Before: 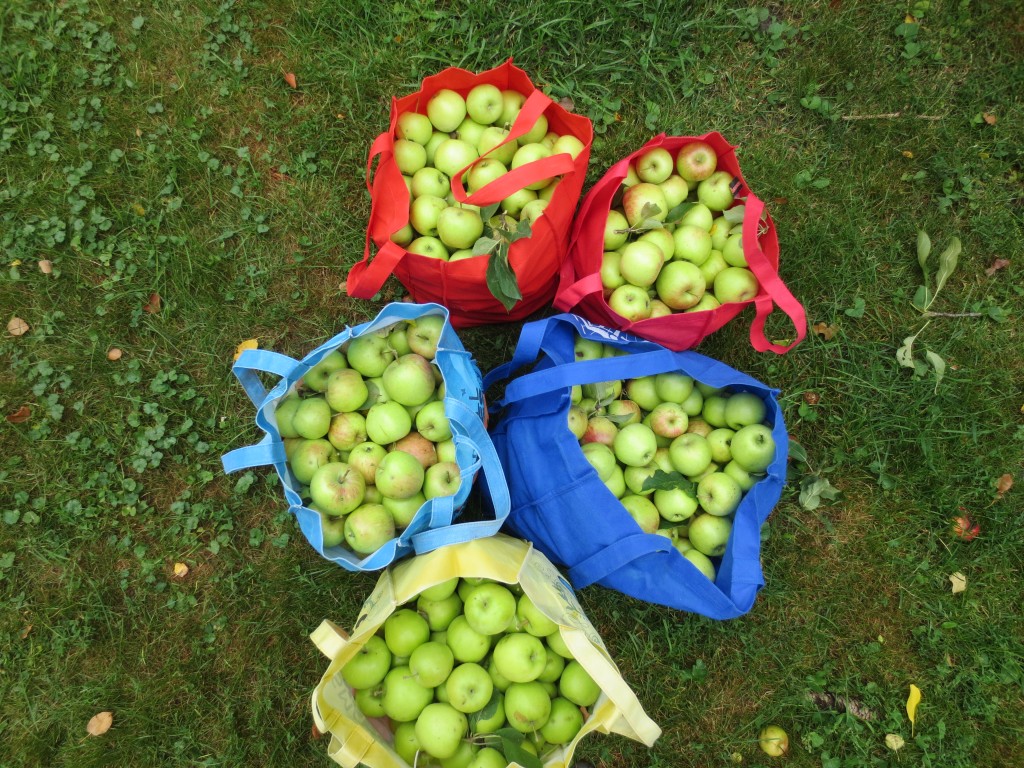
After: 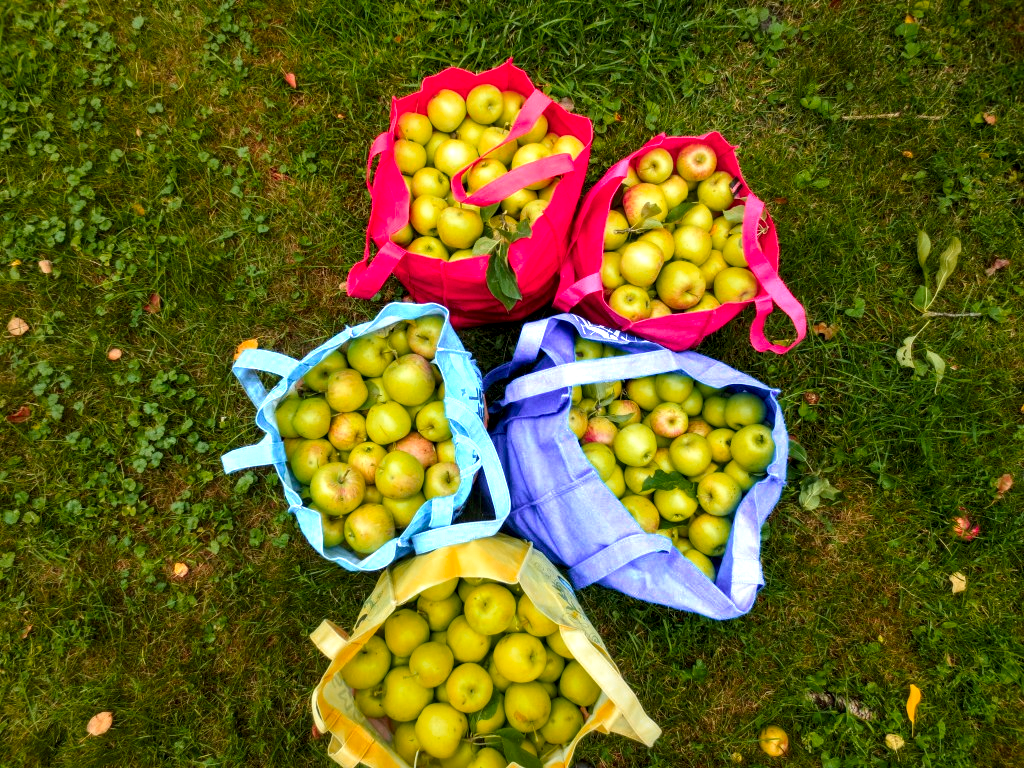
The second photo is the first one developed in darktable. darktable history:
color zones: curves: ch0 [(0.473, 0.374) (0.742, 0.784)]; ch1 [(0.354, 0.737) (0.742, 0.705)]; ch2 [(0.318, 0.421) (0.758, 0.532)]
local contrast: highlights 60%, shadows 62%, detail 160%
